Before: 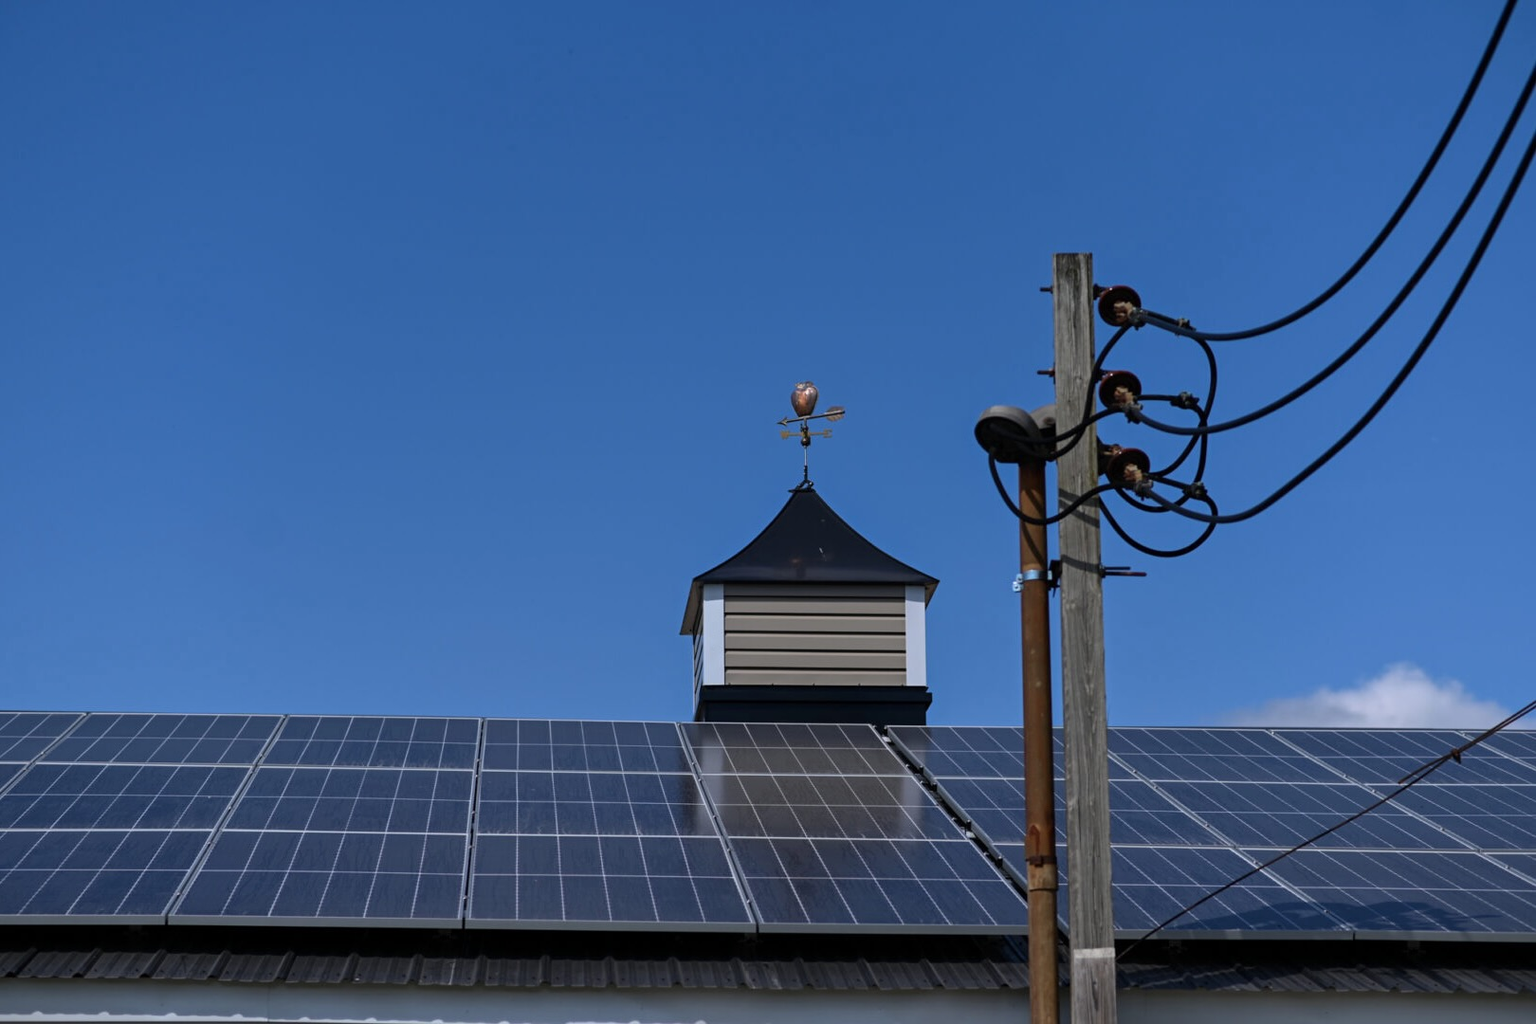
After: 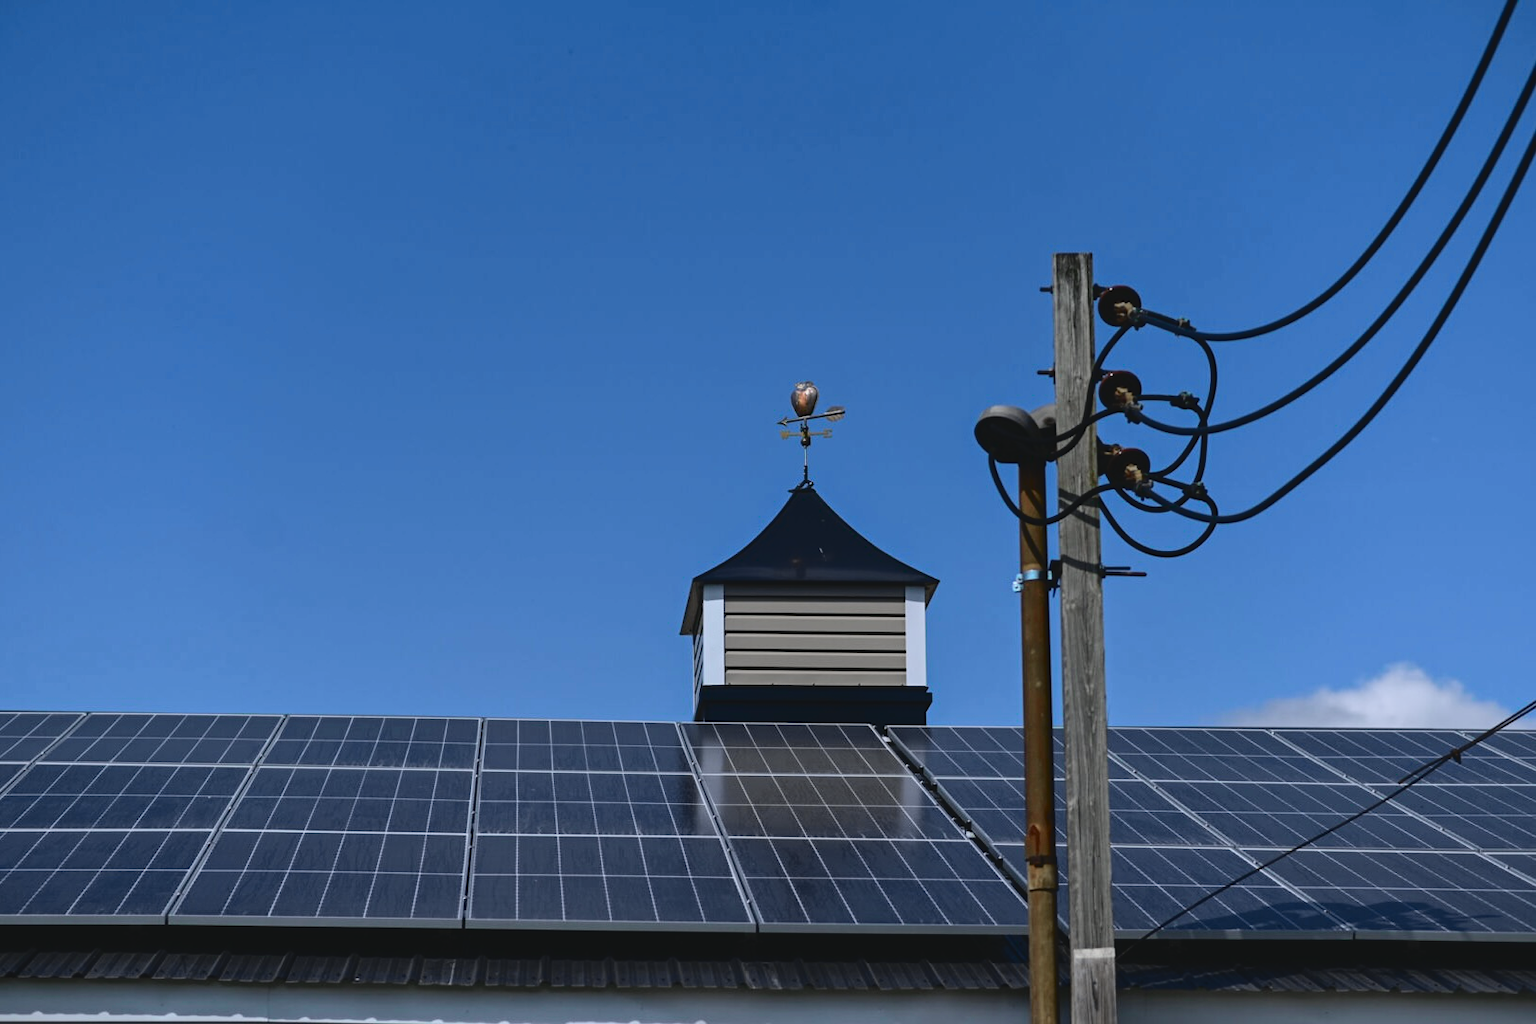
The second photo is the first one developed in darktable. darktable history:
tone curve: curves: ch0 [(0, 0.056) (0.049, 0.073) (0.155, 0.127) (0.33, 0.331) (0.432, 0.46) (0.601, 0.655) (0.843, 0.876) (1, 0.965)]; ch1 [(0, 0) (0.339, 0.334) (0.445, 0.419) (0.476, 0.454) (0.497, 0.494) (0.53, 0.511) (0.557, 0.549) (0.613, 0.614) (0.728, 0.729) (1, 1)]; ch2 [(0, 0) (0.327, 0.318) (0.417, 0.426) (0.46, 0.453) (0.502, 0.5) (0.526, 0.52) (0.54, 0.543) (0.606, 0.61) (0.74, 0.716) (1, 1)], color space Lab, independent channels, preserve colors none
